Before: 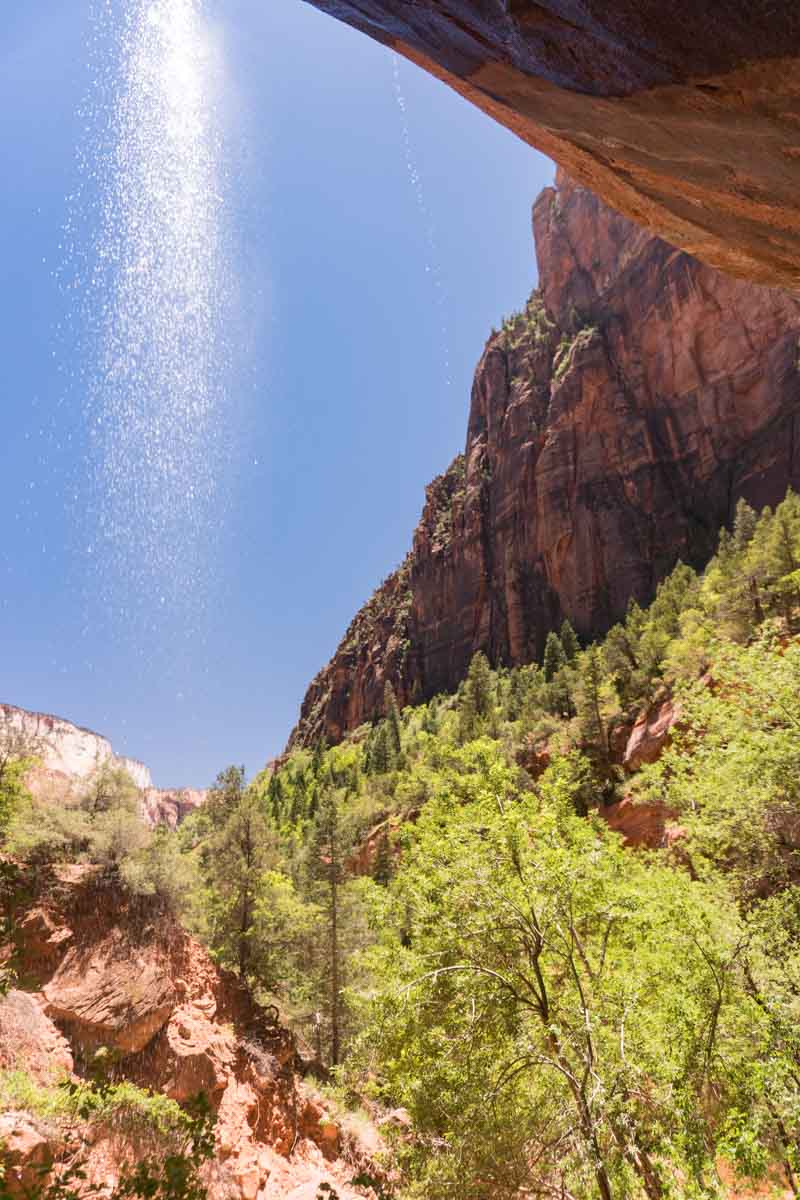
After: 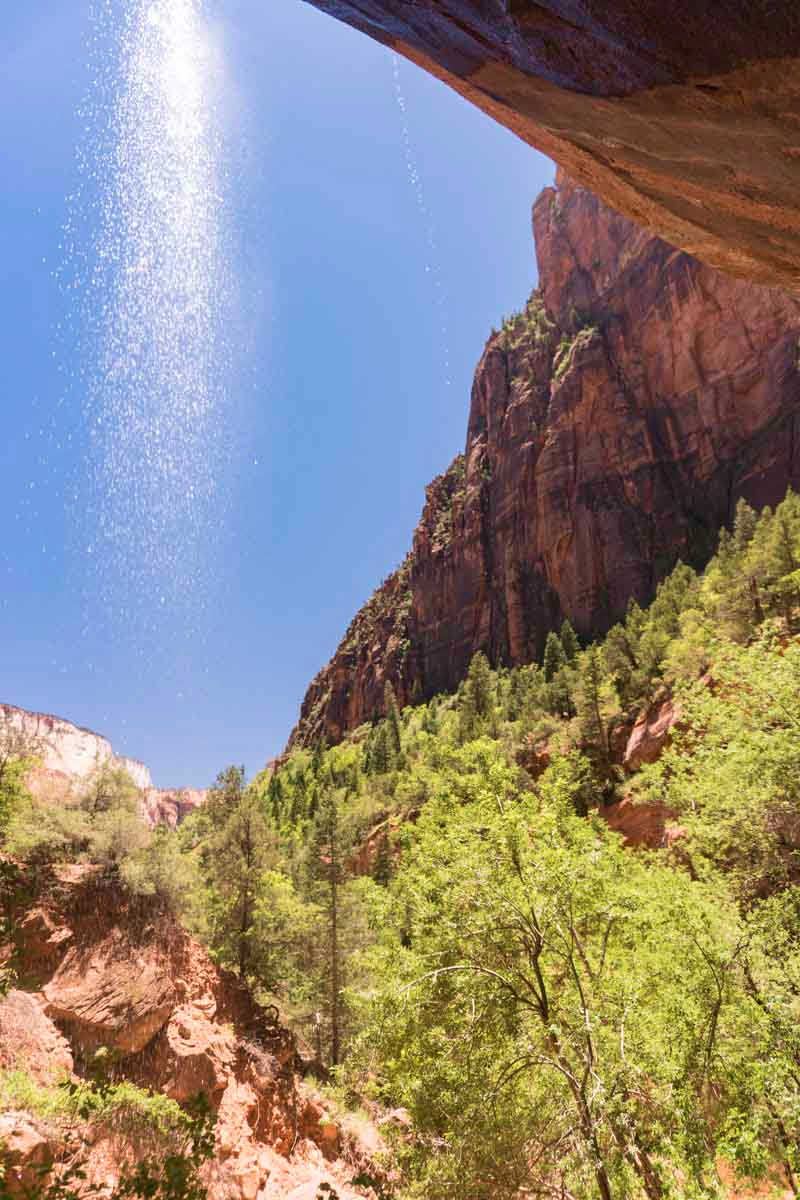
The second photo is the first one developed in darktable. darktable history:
velvia: on, module defaults
color zones: curves: ch0 [(0.25, 0.5) (0.428, 0.473) (0.75, 0.5)]; ch1 [(0.243, 0.479) (0.398, 0.452) (0.75, 0.5)]
